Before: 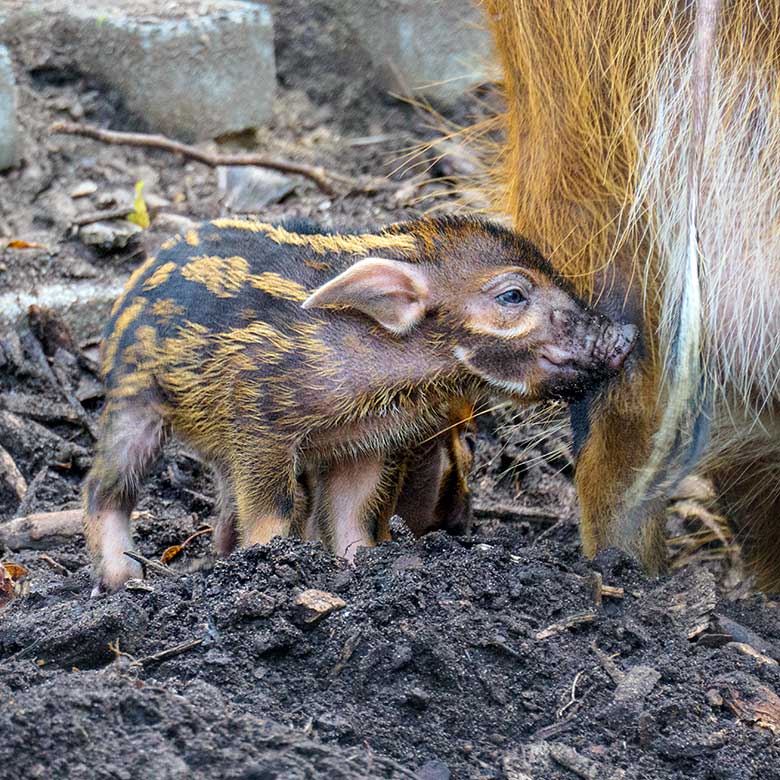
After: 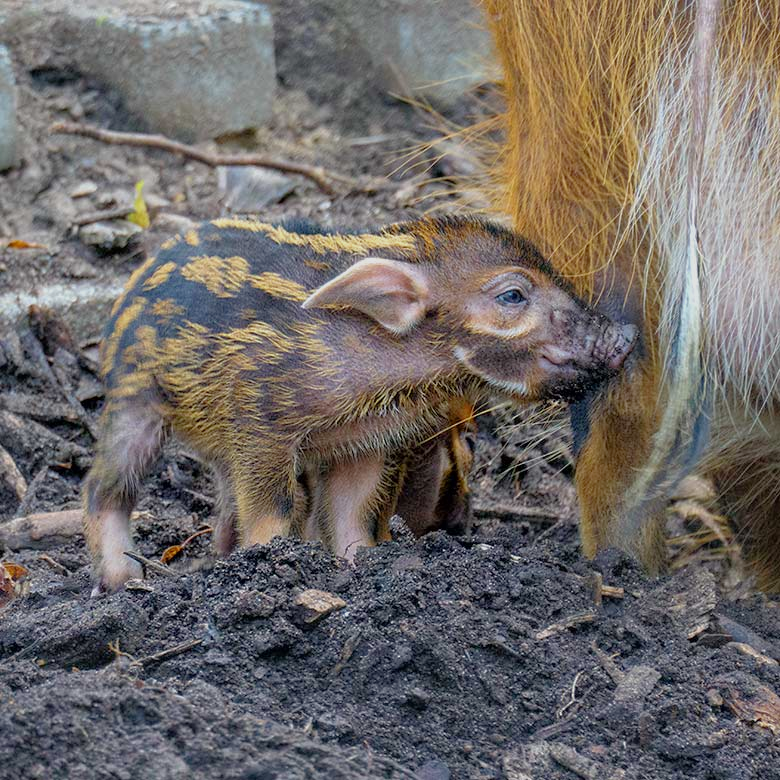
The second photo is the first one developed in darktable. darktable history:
tone equalizer: -8 EV 0.226 EV, -7 EV 0.414 EV, -6 EV 0.436 EV, -5 EV 0.29 EV, -3 EV -0.27 EV, -2 EV -0.411 EV, -1 EV -0.443 EV, +0 EV -0.243 EV, edges refinement/feathering 500, mask exposure compensation -1.57 EV, preserve details no
